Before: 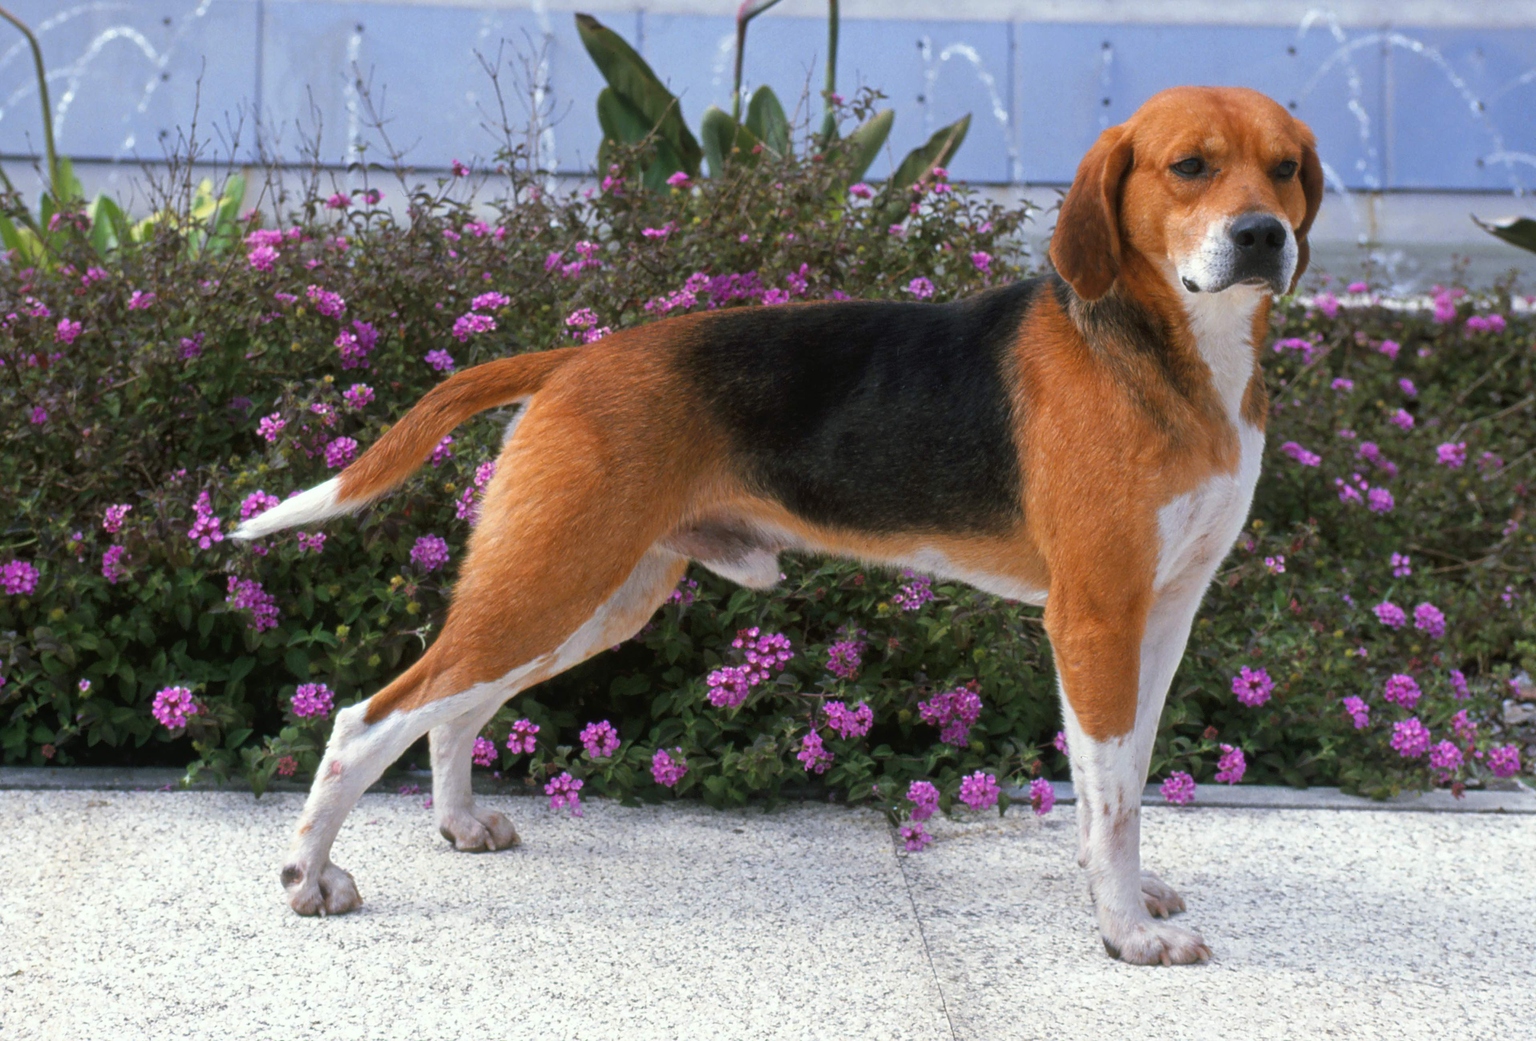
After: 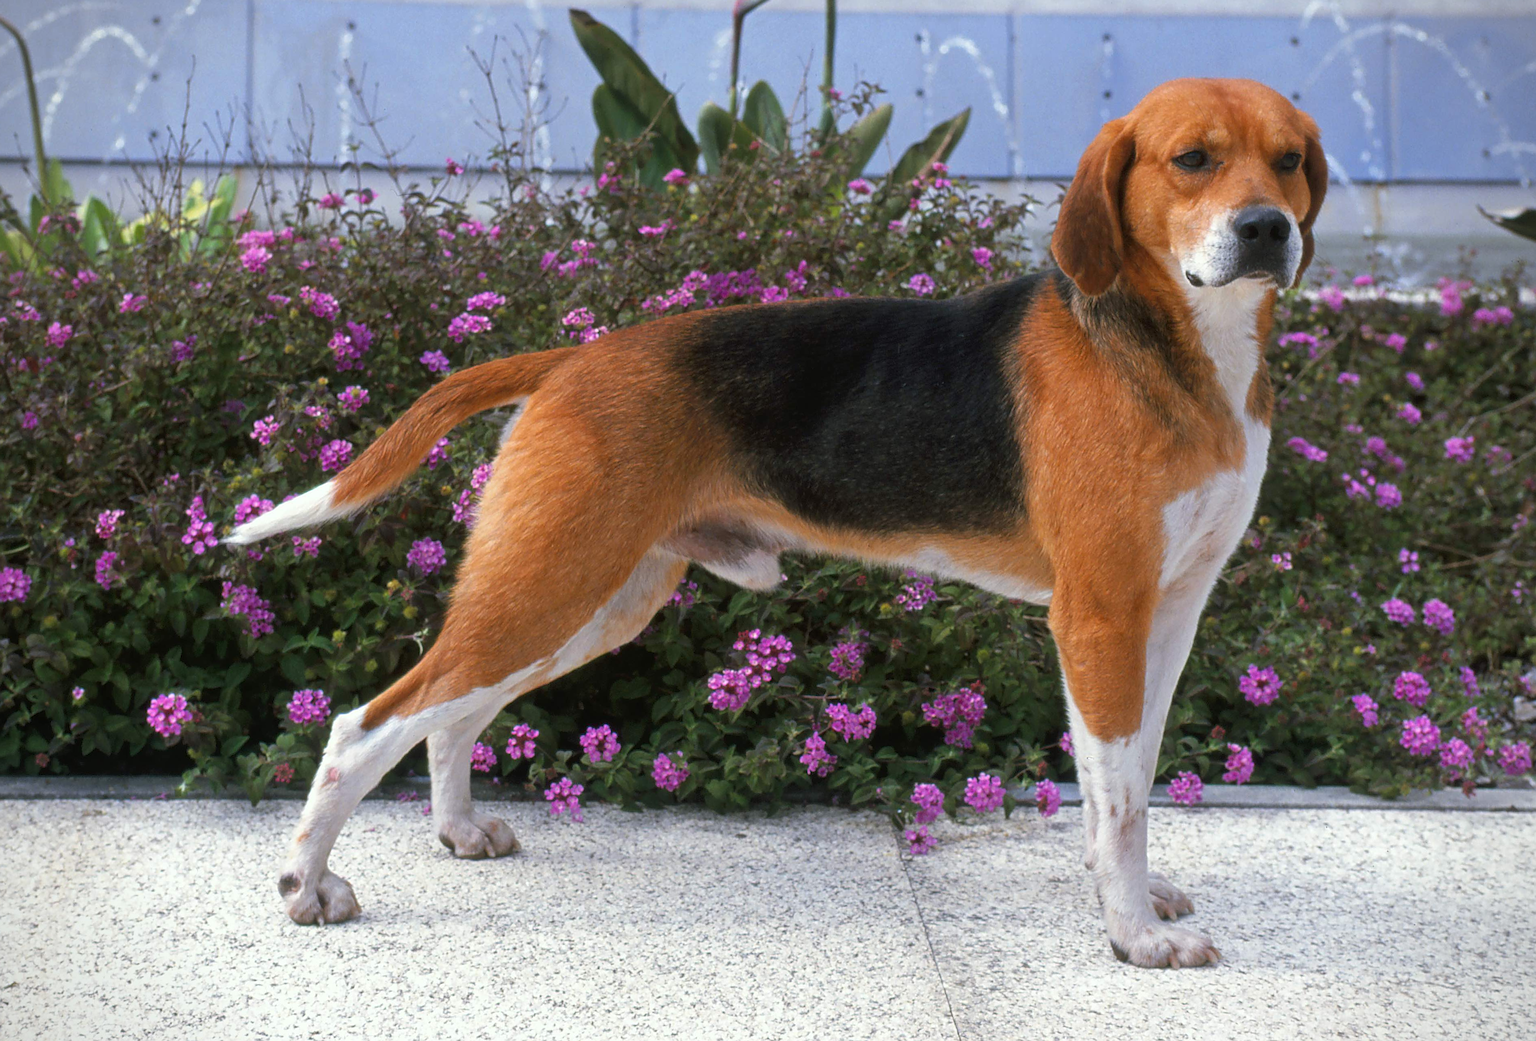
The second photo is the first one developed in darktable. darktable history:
vignetting: fall-off start 91.19%
sharpen: on, module defaults
rotate and perspective: rotation -0.45°, automatic cropping original format, crop left 0.008, crop right 0.992, crop top 0.012, crop bottom 0.988
